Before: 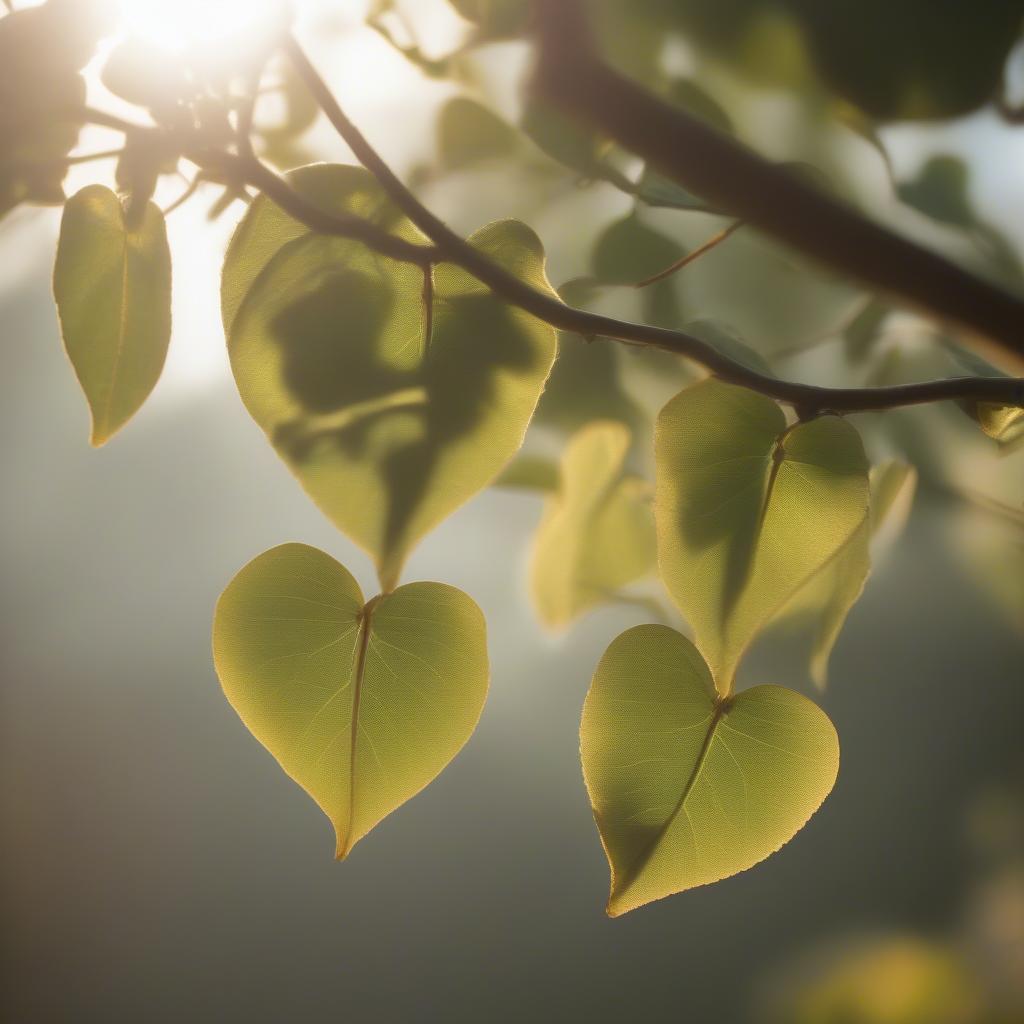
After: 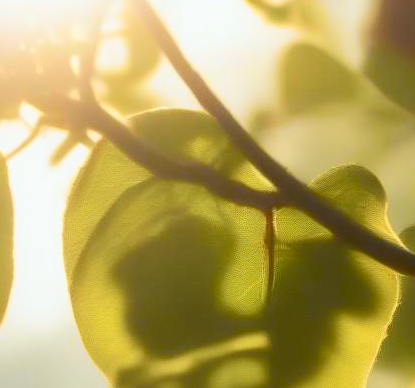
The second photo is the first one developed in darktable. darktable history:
crop: left 15.452%, top 5.459%, right 43.956%, bottom 56.62%
tone curve: curves: ch0 [(0, 0.021) (0.148, 0.076) (0.232, 0.191) (0.398, 0.423) (0.572, 0.672) (0.705, 0.812) (0.877, 0.931) (0.99, 0.987)]; ch1 [(0, 0) (0.377, 0.325) (0.493, 0.486) (0.508, 0.502) (0.515, 0.514) (0.554, 0.586) (0.623, 0.658) (0.701, 0.704) (0.778, 0.751) (1, 1)]; ch2 [(0, 0) (0.431, 0.398) (0.485, 0.486) (0.495, 0.498) (0.511, 0.507) (0.58, 0.66) (0.679, 0.757) (0.749, 0.829) (1, 0.991)], color space Lab, independent channels
